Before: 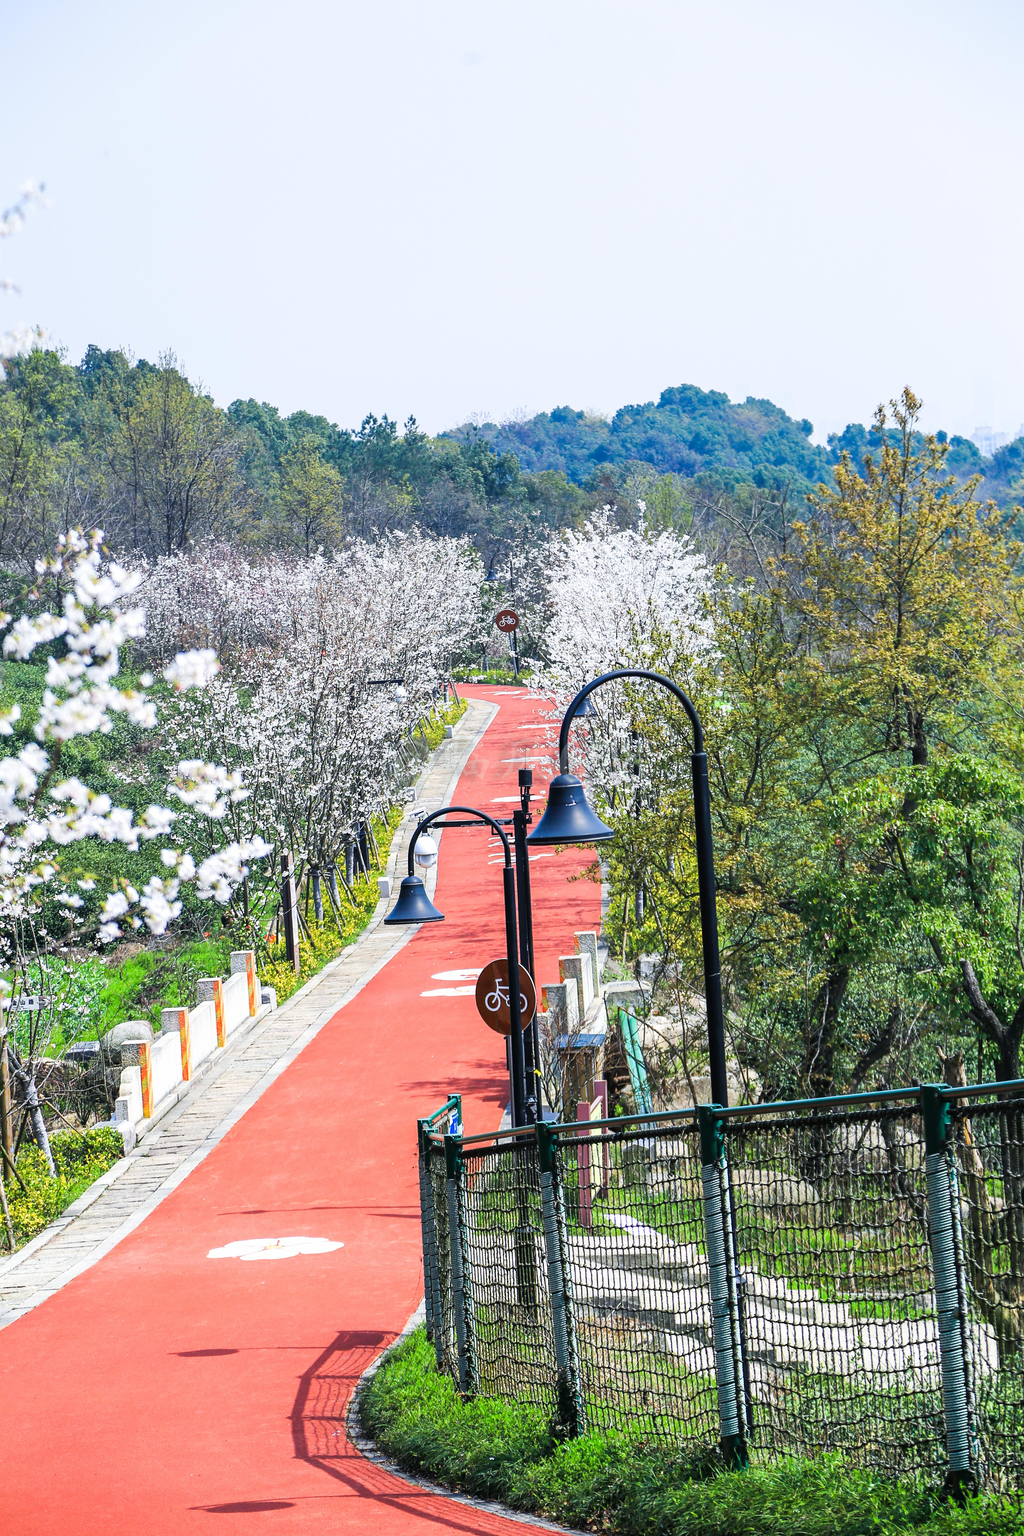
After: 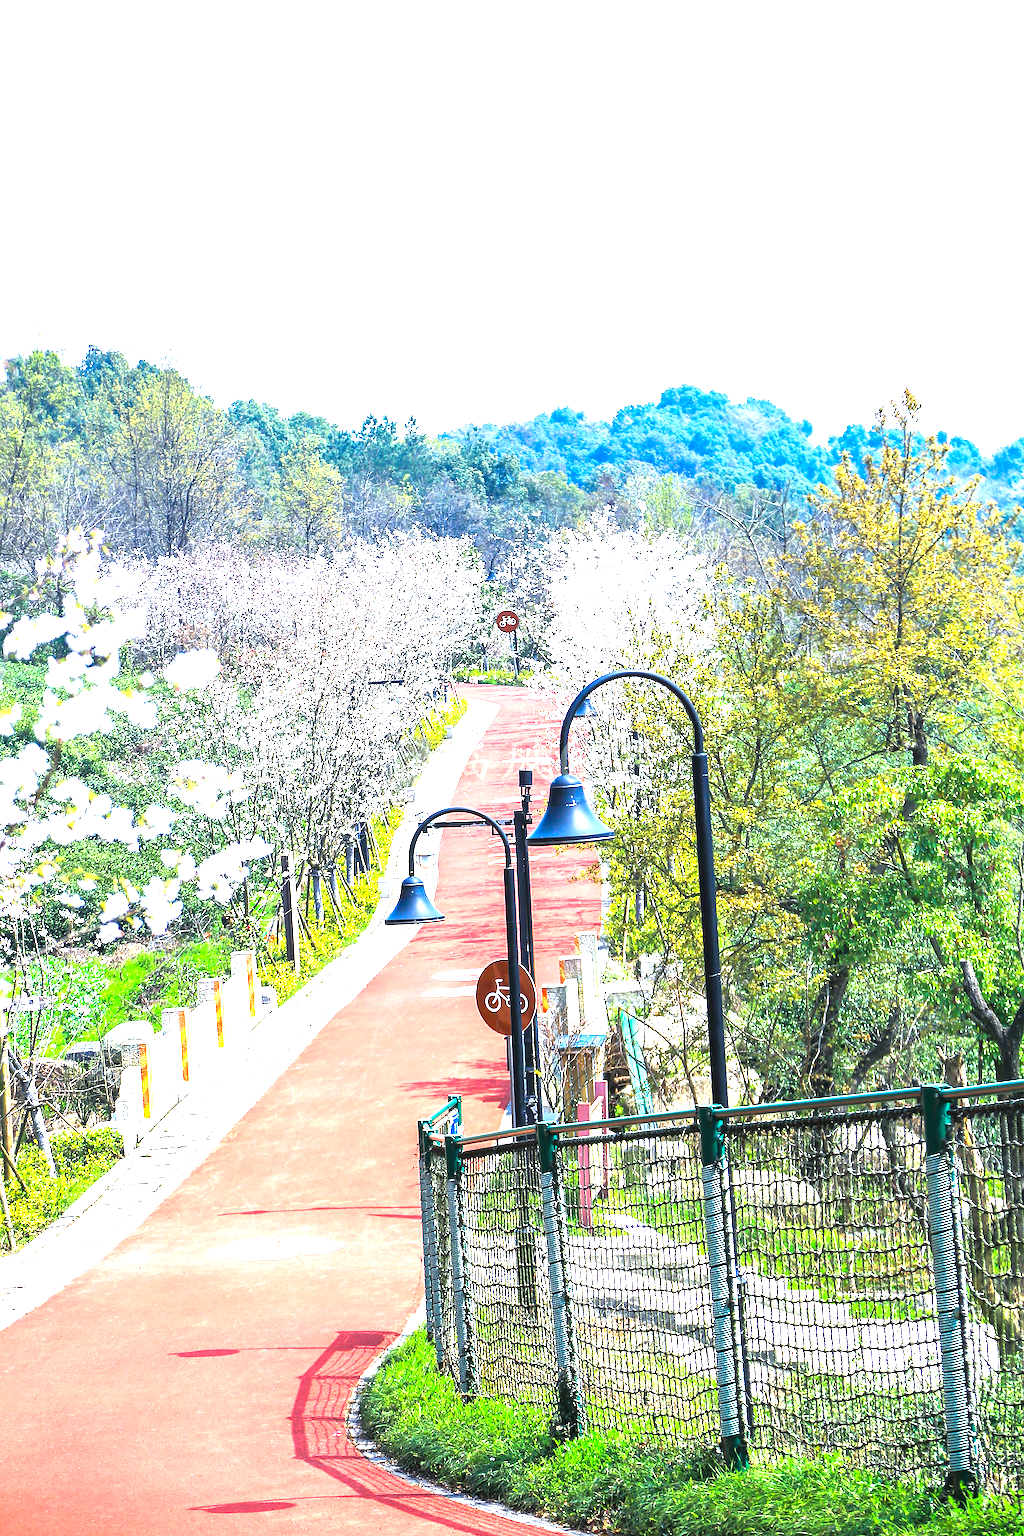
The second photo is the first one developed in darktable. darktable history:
contrast brightness saturation: contrast 0.038, saturation 0.154
sharpen: on, module defaults
tone equalizer: -8 EV -0.001 EV, -7 EV 0.004 EV, -6 EV -0.033 EV, -5 EV 0.011 EV, -4 EV -0.008 EV, -3 EV 0.032 EV, -2 EV -0.044 EV, -1 EV -0.296 EV, +0 EV -0.569 EV
exposure: exposure 2.057 EV, compensate highlight preservation false
